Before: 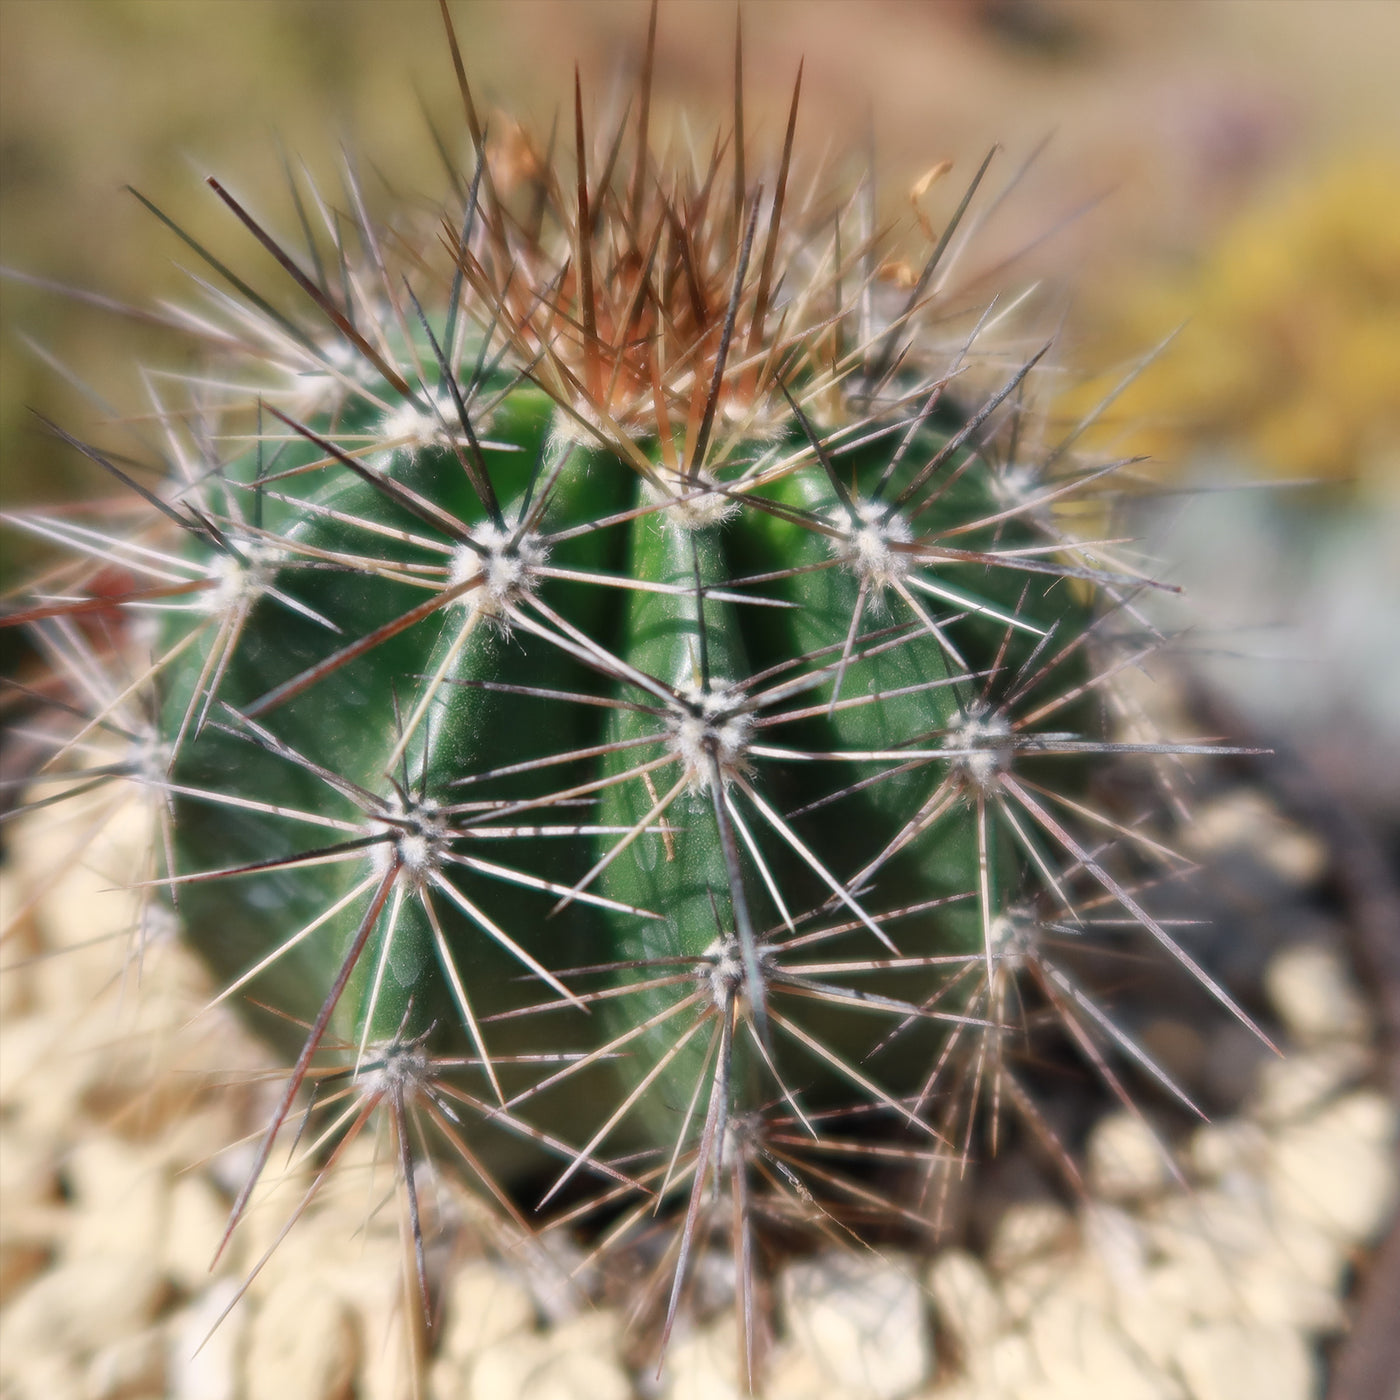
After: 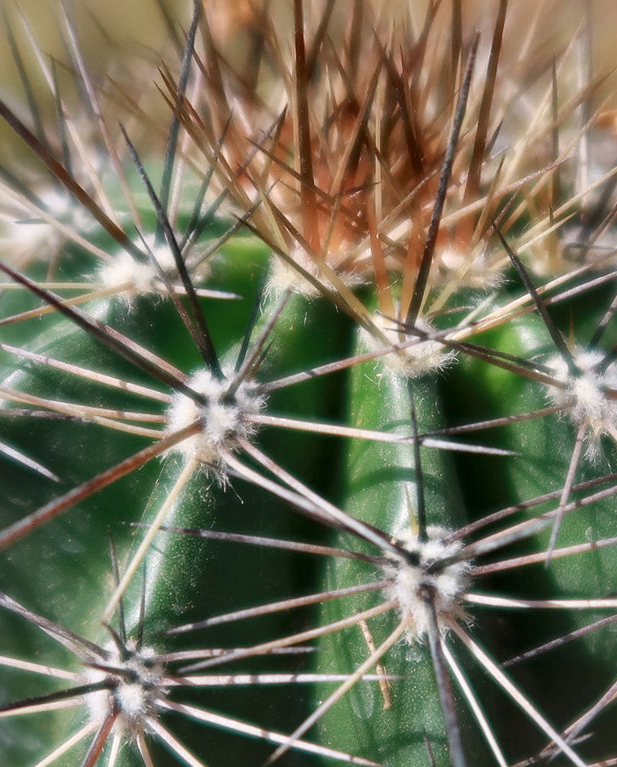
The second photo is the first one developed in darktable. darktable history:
crop: left 20.248%, top 10.86%, right 35.675%, bottom 34.321%
local contrast: mode bilateral grid, contrast 20, coarseness 50, detail 148%, midtone range 0.2
